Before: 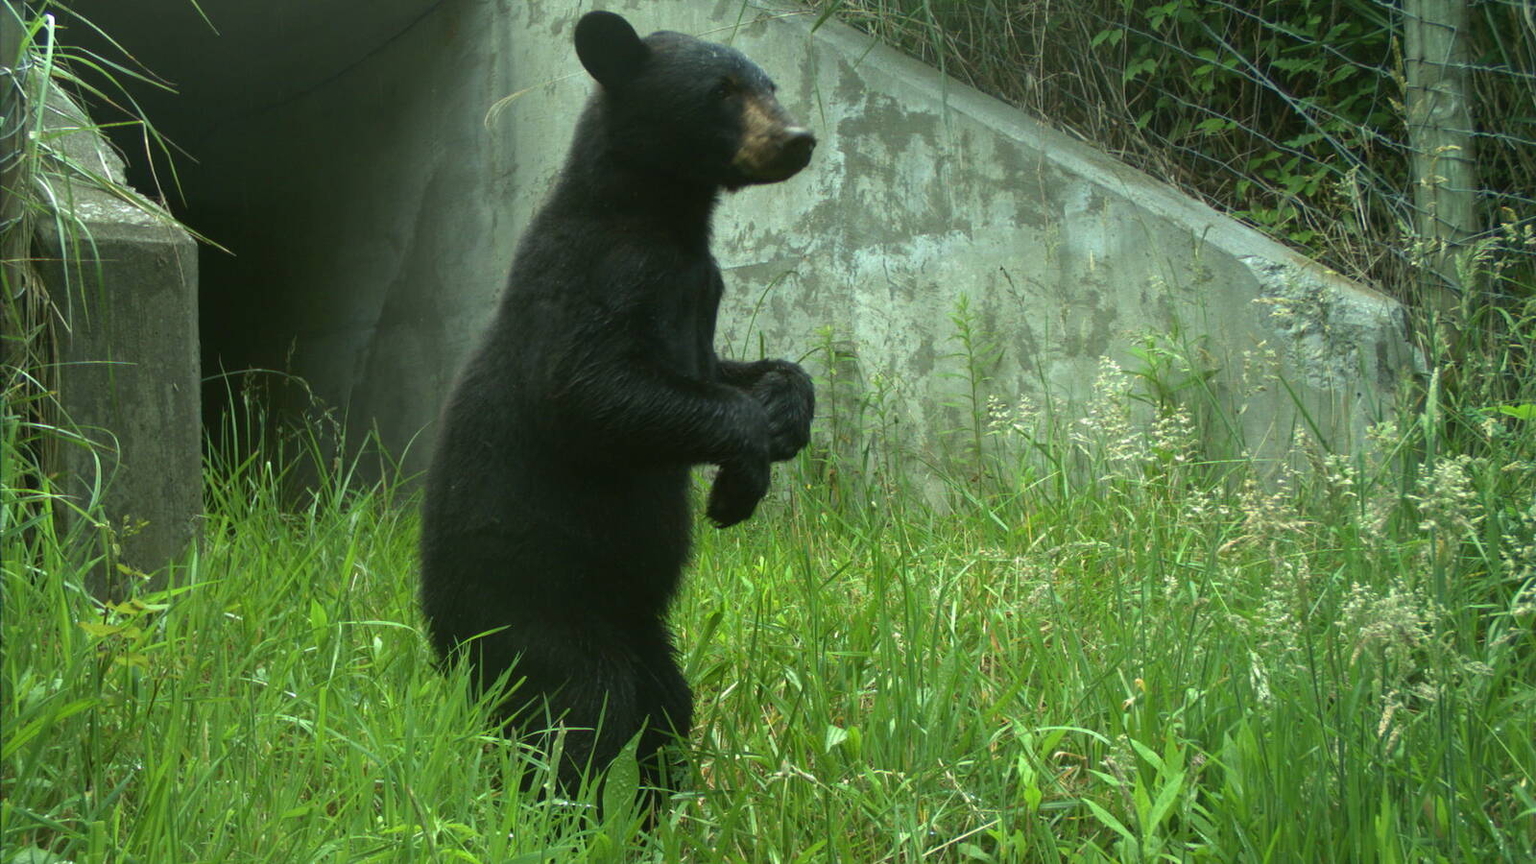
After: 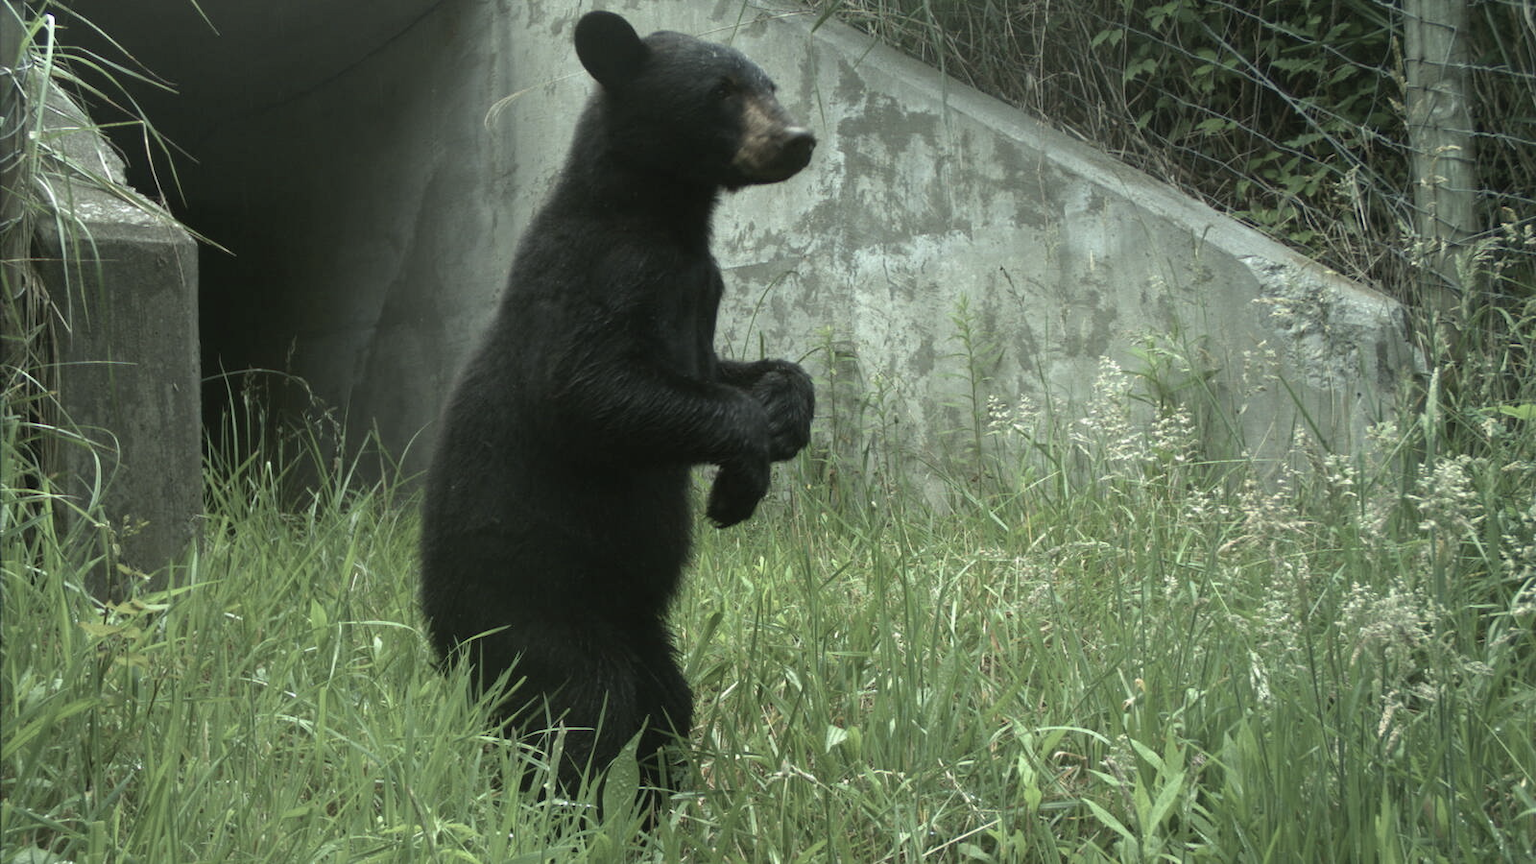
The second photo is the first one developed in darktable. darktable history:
color correction: highlights b* -0.013, saturation 0.506
